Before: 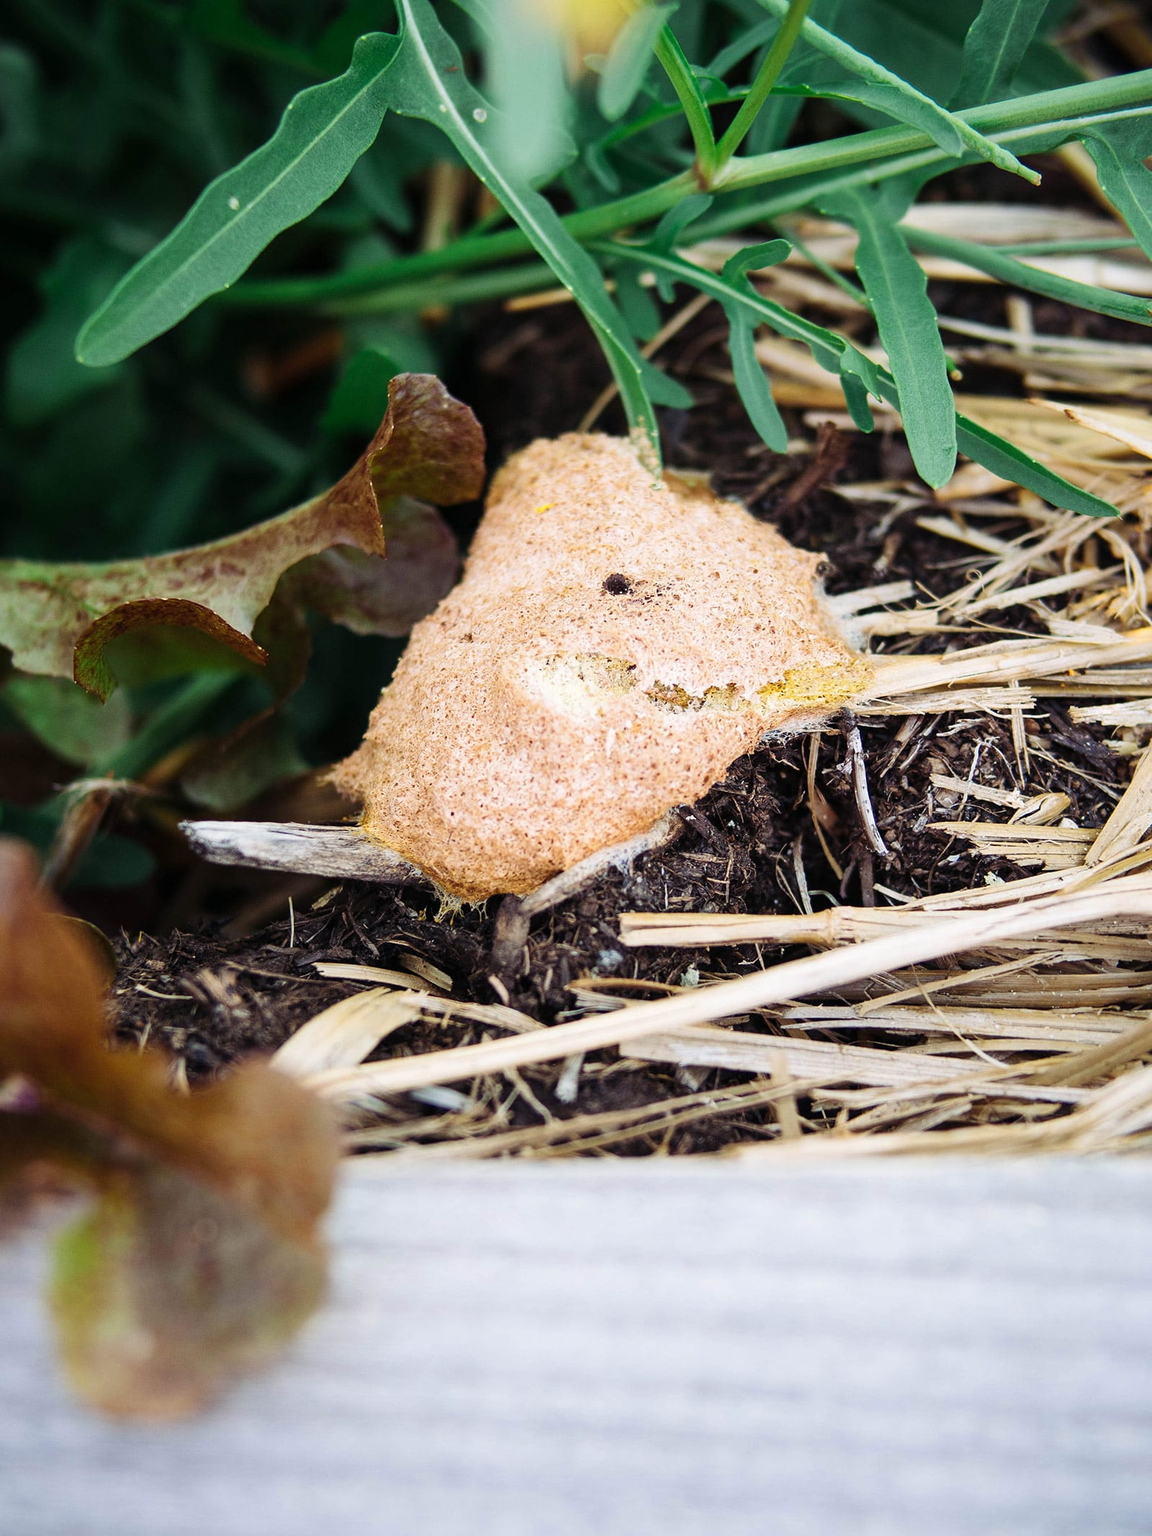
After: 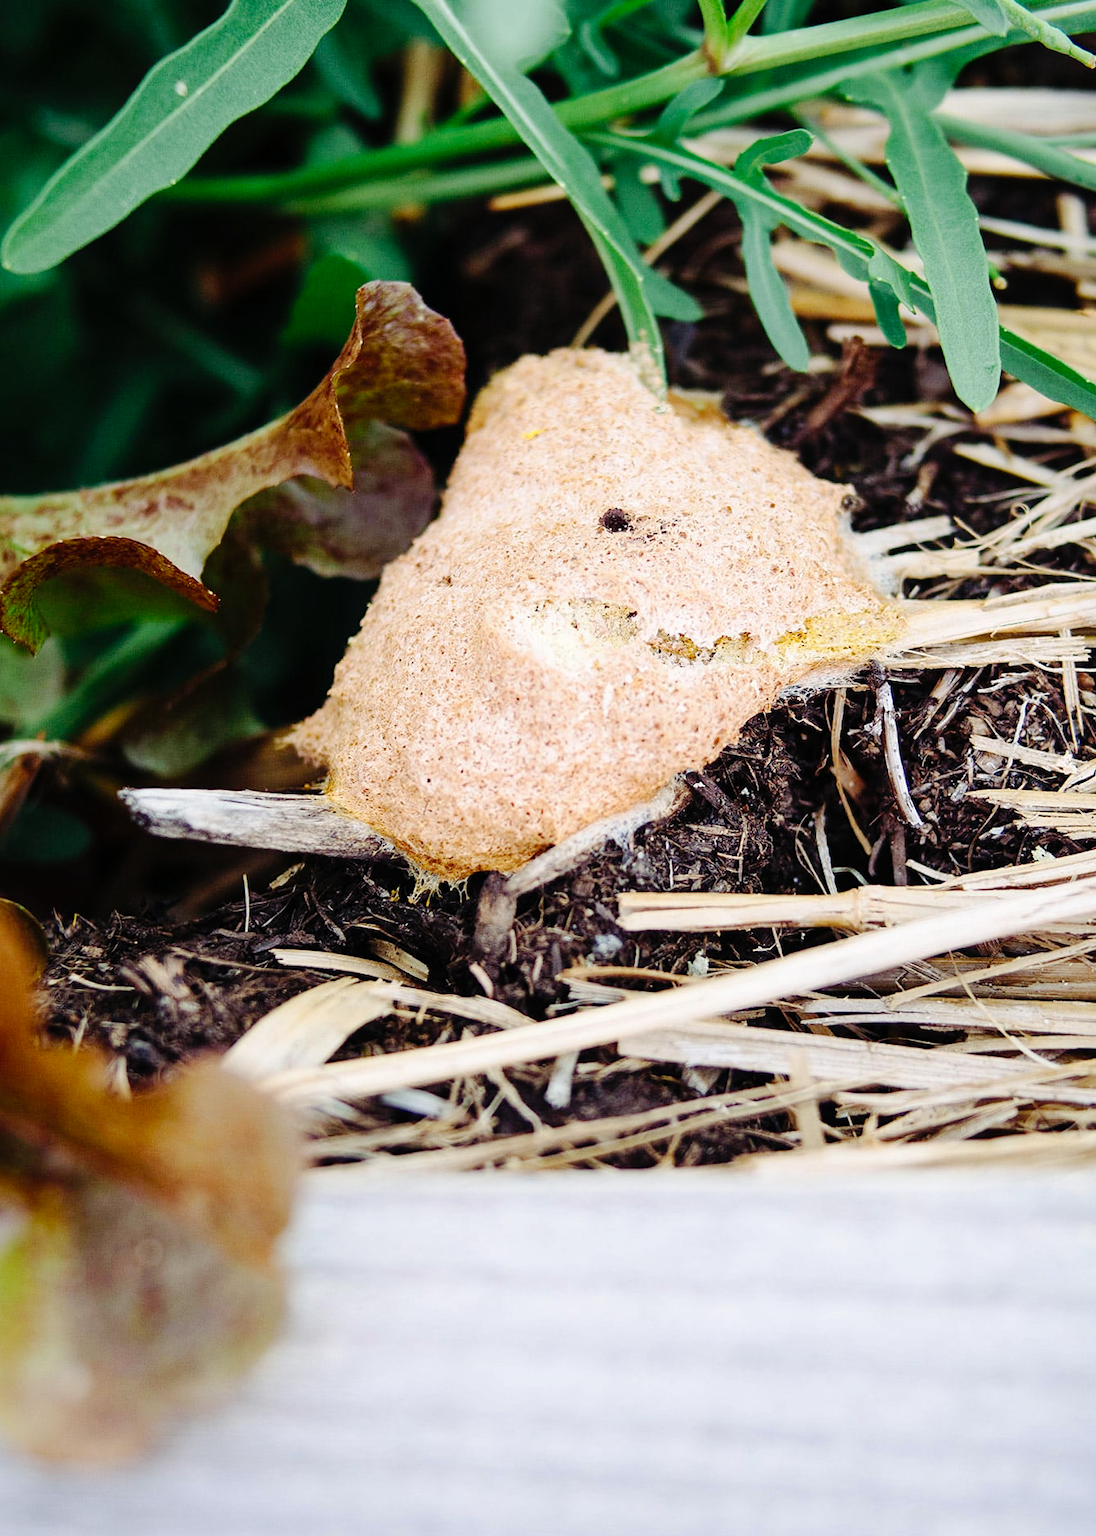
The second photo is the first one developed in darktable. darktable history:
crop: left 6.446%, top 8.188%, right 9.538%, bottom 3.548%
tone curve: curves: ch0 [(0, 0) (0.003, 0.001) (0.011, 0.008) (0.025, 0.015) (0.044, 0.025) (0.069, 0.037) (0.1, 0.056) (0.136, 0.091) (0.177, 0.157) (0.224, 0.231) (0.277, 0.319) (0.335, 0.4) (0.399, 0.493) (0.468, 0.571) (0.543, 0.645) (0.623, 0.706) (0.709, 0.77) (0.801, 0.838) (0.898, 0.918) (1, 1)], preserve colors none
